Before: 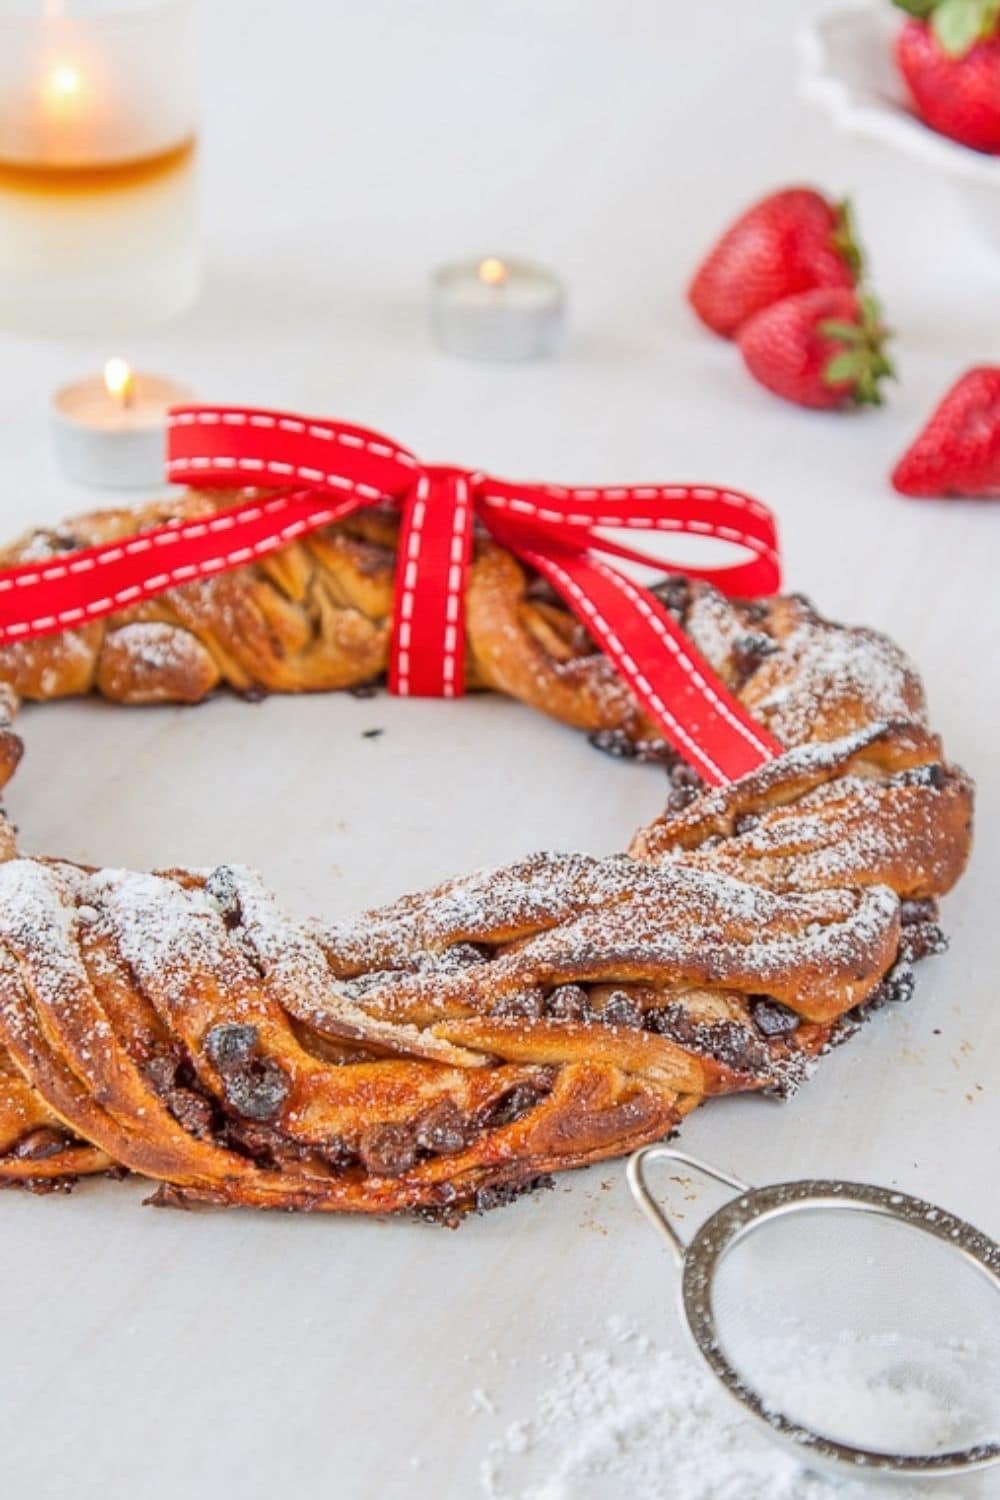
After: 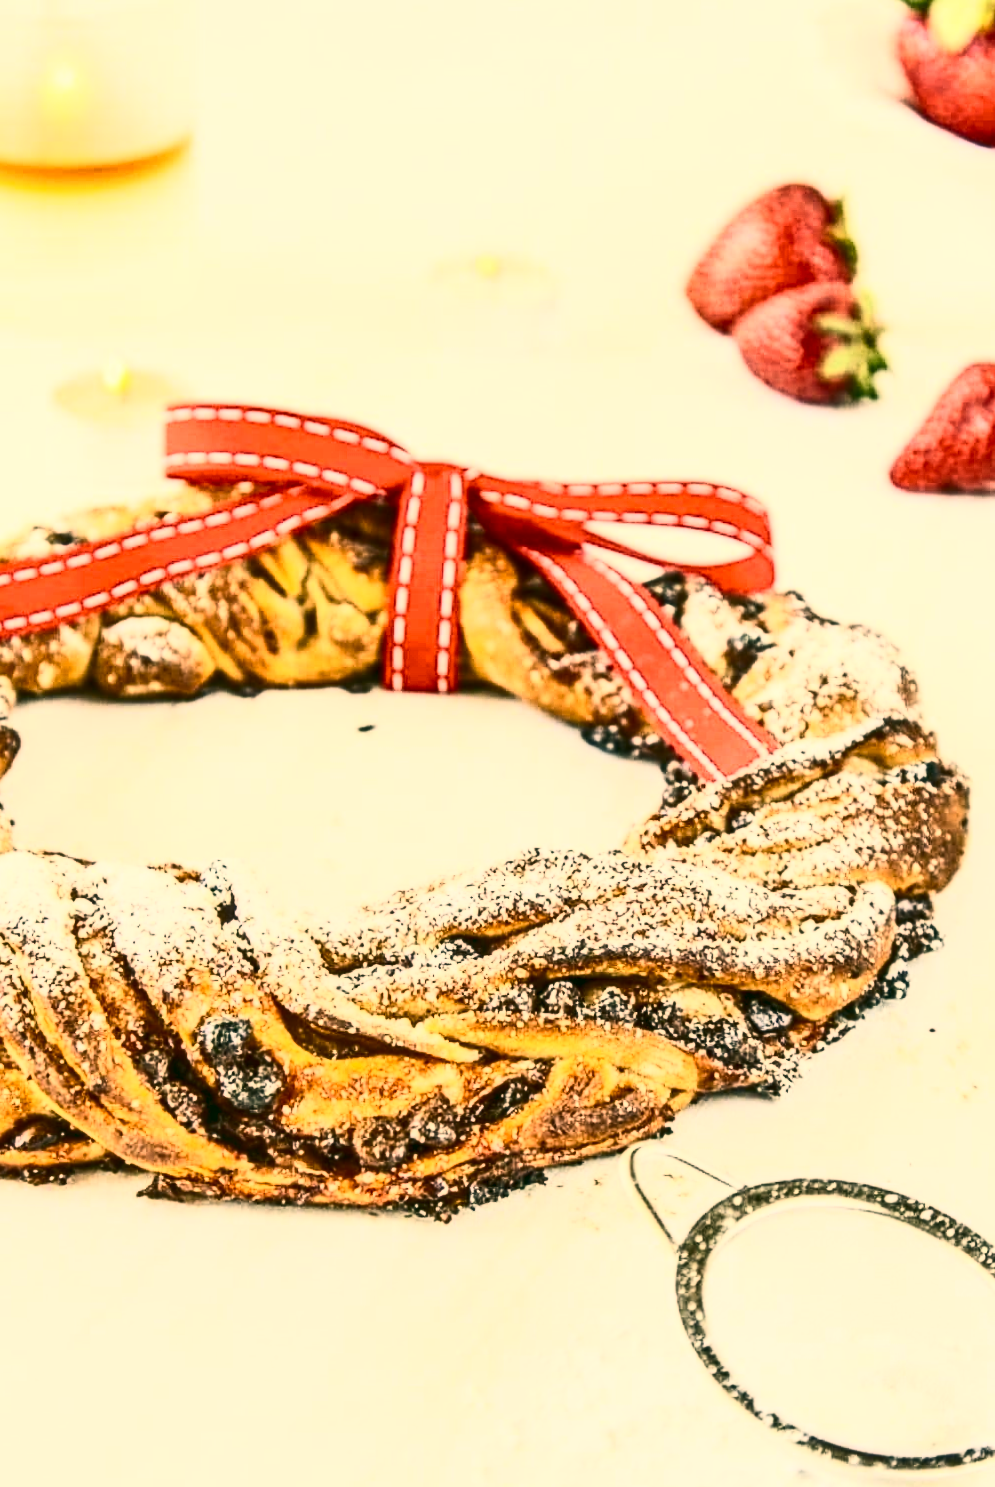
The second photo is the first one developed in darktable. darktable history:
local contrast: on, module defaults
contrast brightness saturation: contrast 0.93, brightness 0.2
color correction: highlights a* 5.3, highlights b* 24.26, shadows a* -15.58, shadows b* 4.02
rotate and perspective: rotation 0.192°, lens shift (horizontal) -0.015, crop left 0.005, crop right 0.996, crop top 0.006, crop bottom 0.99
